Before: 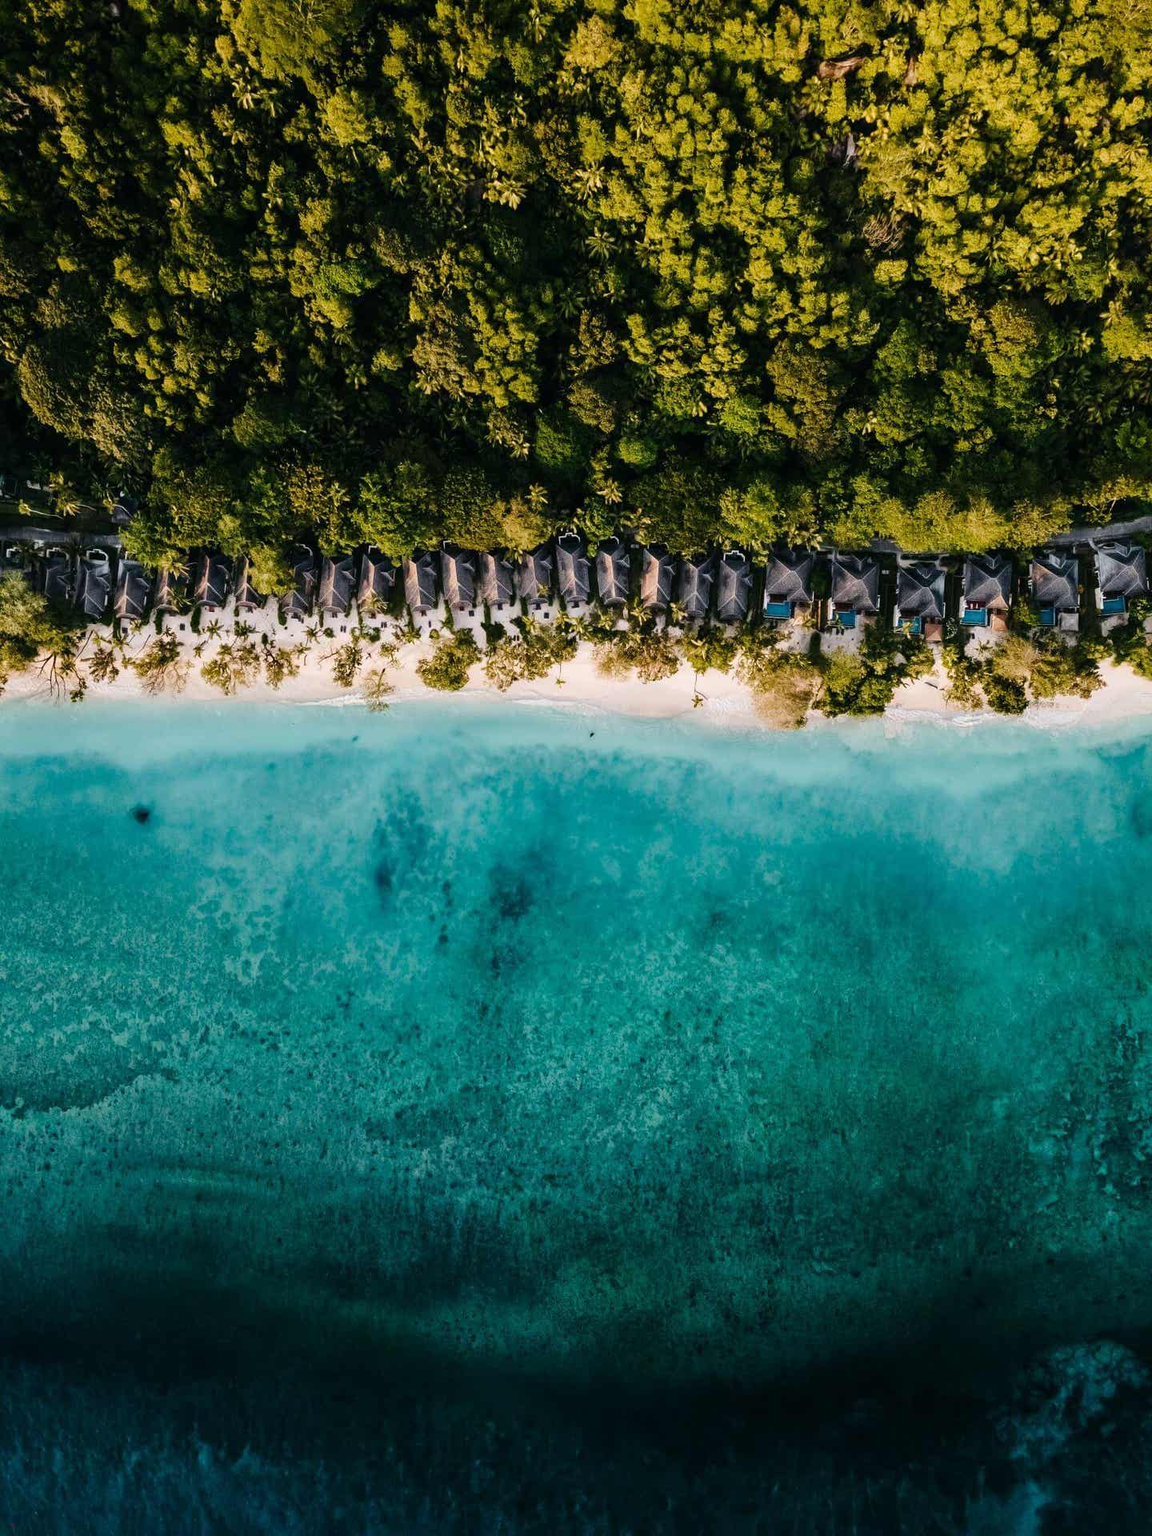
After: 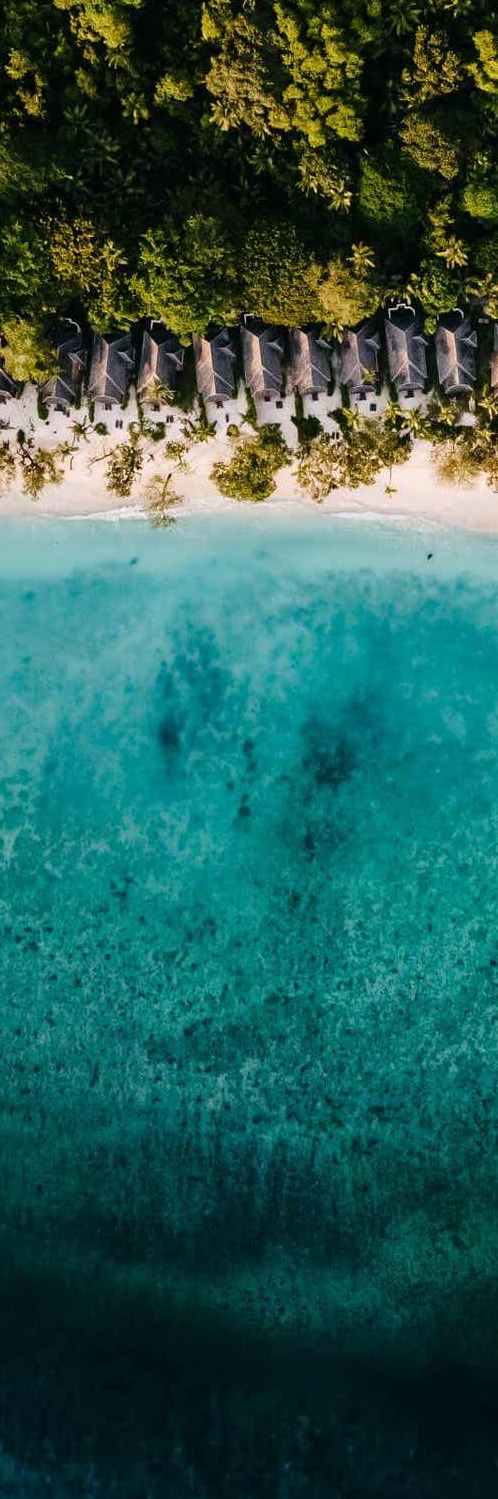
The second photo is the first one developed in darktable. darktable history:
crop and rotate: left 21.568%, top 18.88%, right 43.841%, bottom 3%
